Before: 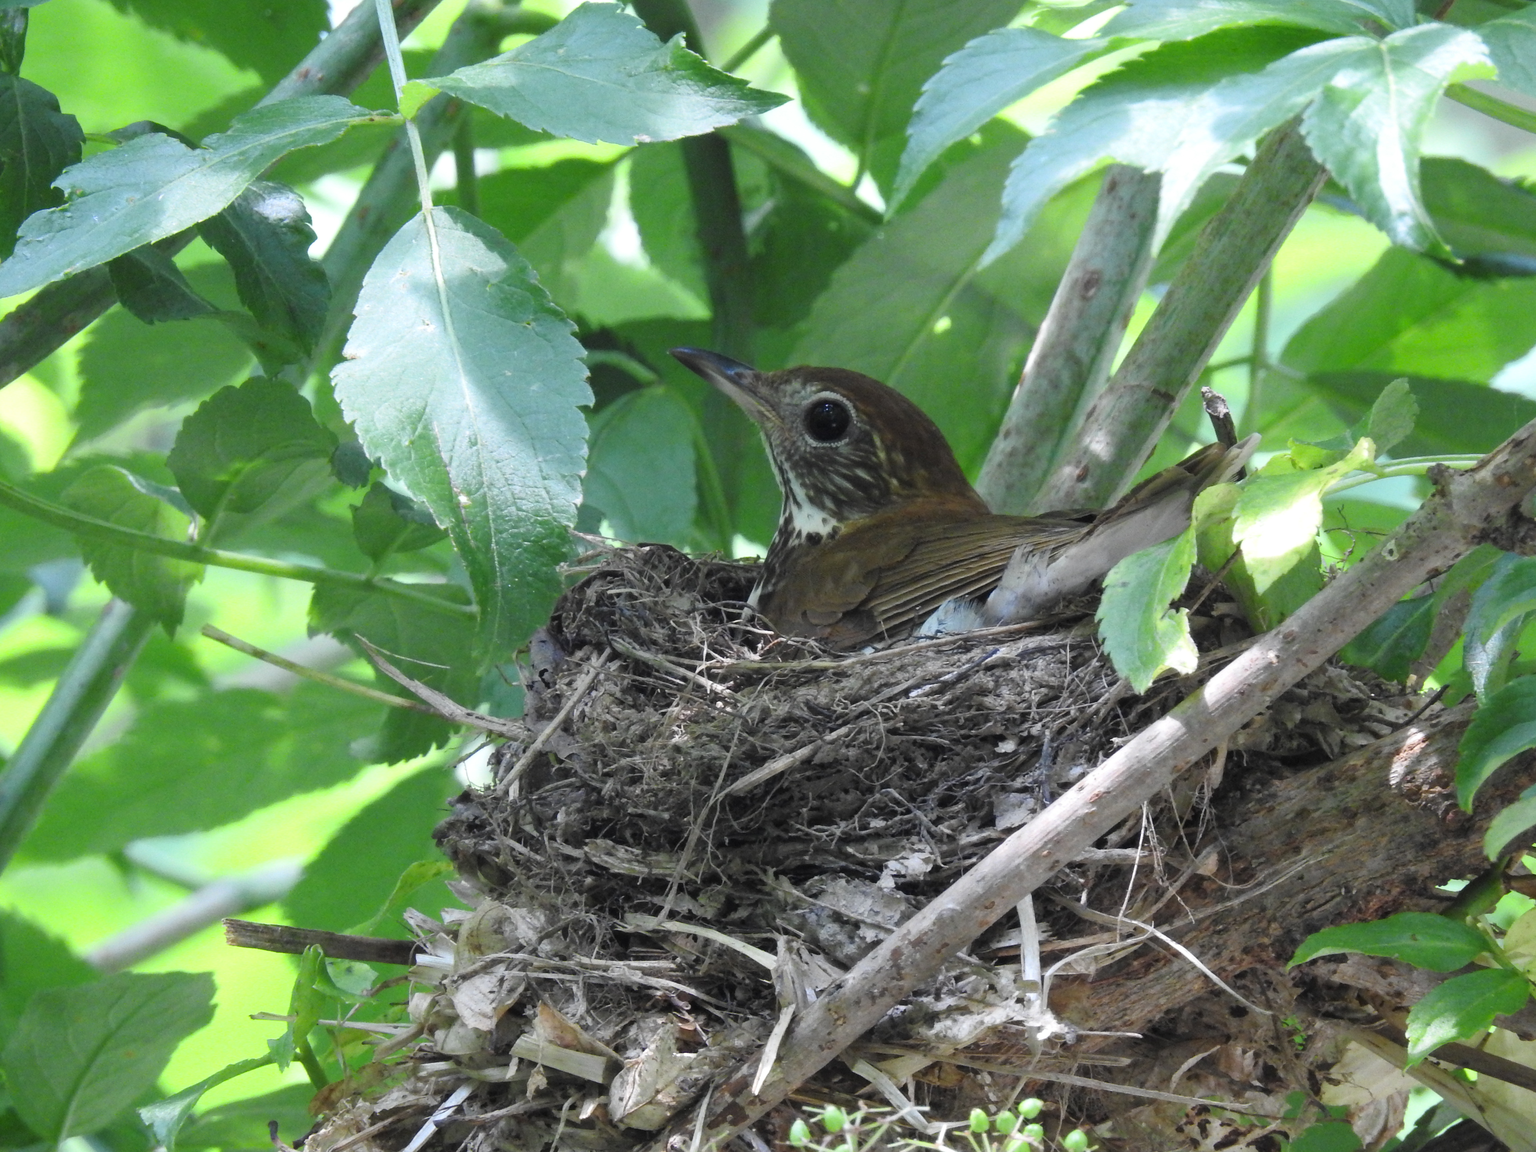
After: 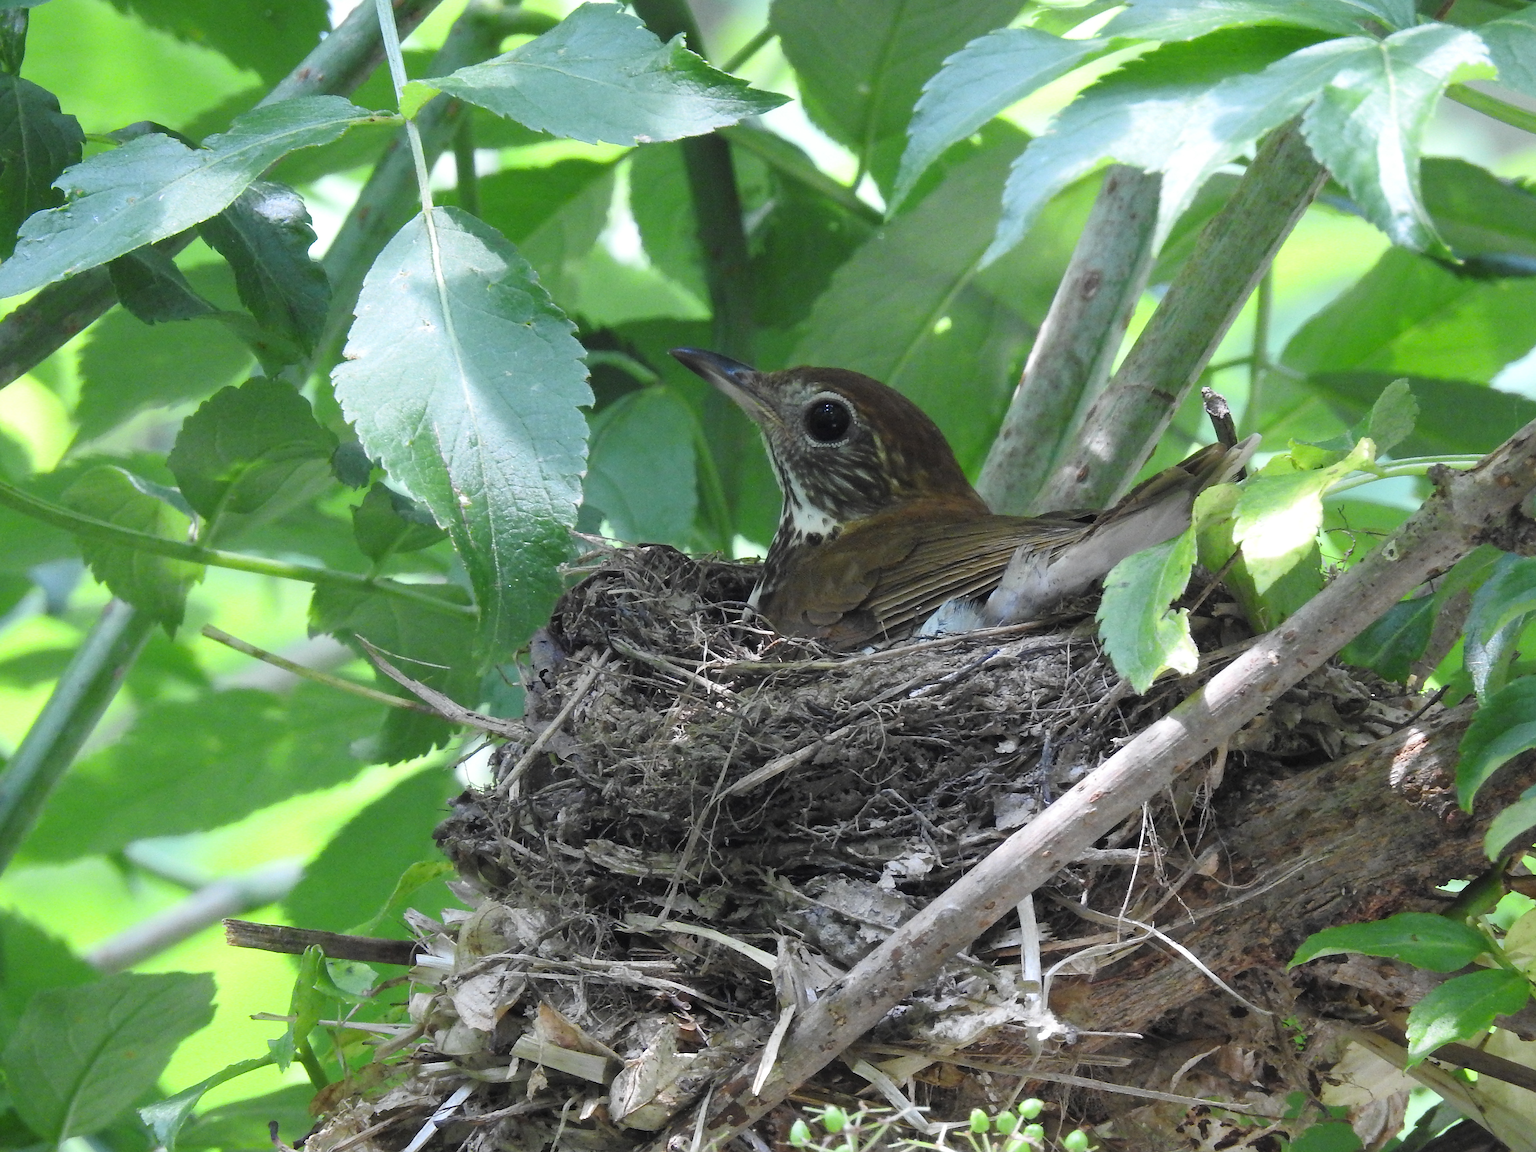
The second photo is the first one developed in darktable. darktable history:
sharpen: radius 1.376, amount 1.247, threshold 0.697
